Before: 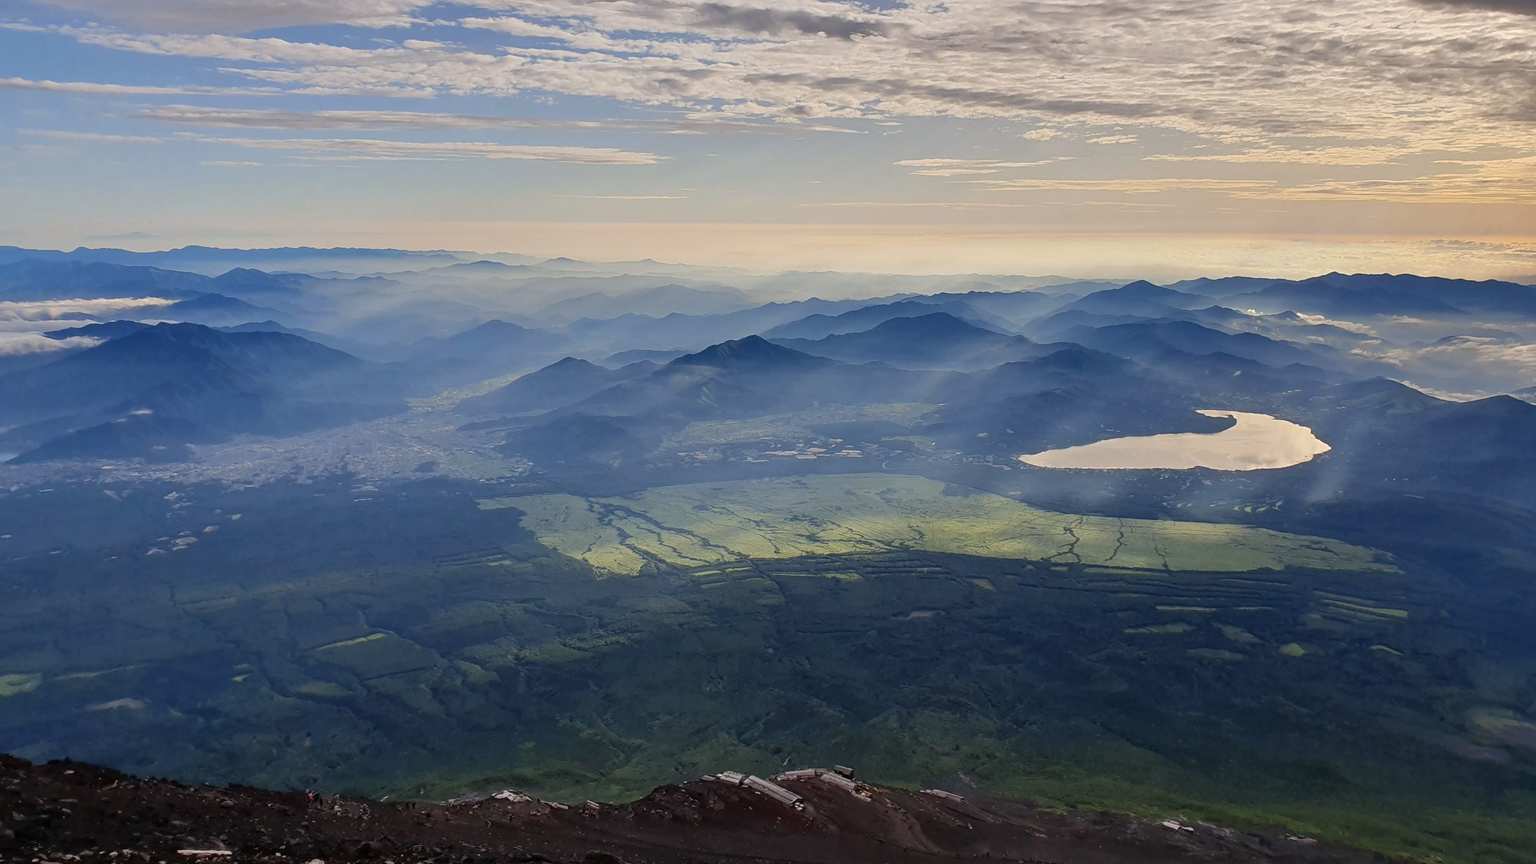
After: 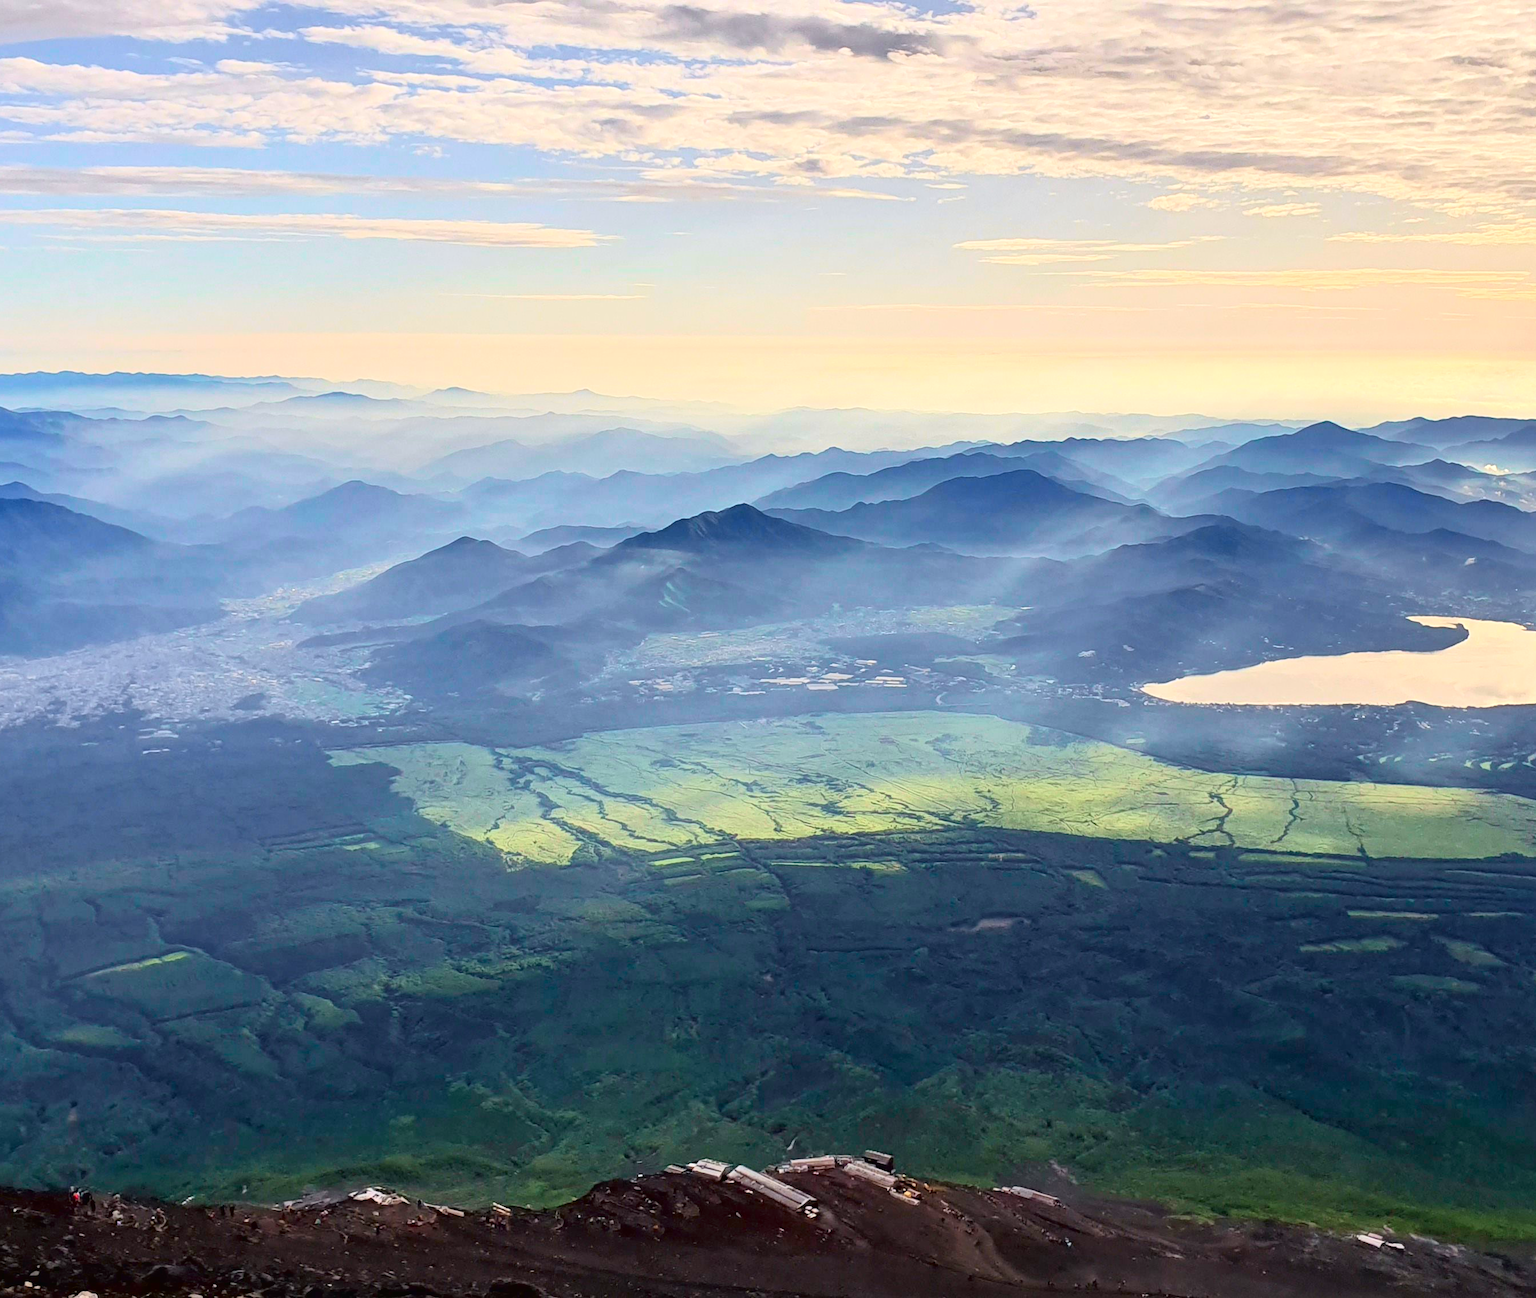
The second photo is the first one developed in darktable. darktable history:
crop: left 16.899%, right 16.556%
exposure: black level correction 0, exposure 0.5 EV, compensate highlight preservation false
tone curve: curves: ch0 [(0, 0.013) (0.054, 0.018) (0.205, 0.191) (0.289, 0.292) (0.39, 0.424) (0.493, 0.551) (0.647, 0.752) (0.796, 0.887) (1, 0.998)]; ch1 [(0, 0) (0.371, 0.339) (0.477, 0.452) (0.494, 0.495) (0.501, 0.501) (0.51, 0.516) (0.54, 0.557) (0.572, 0.605) (0.625, 0.687) (0.774, 0.841) (1, 1)]; ch2 [(0, 0) (0.32, 0.281) (0.403, 0.399) (0.441, 0.428) (0.47, 0.469) (0.498, 0.496) (0.524, 0.543) (0.551, 0.579) (0.633, 0.665) (0.7, 0.711) (1, 1)], color space Lab, independent channels, preserve colors none
